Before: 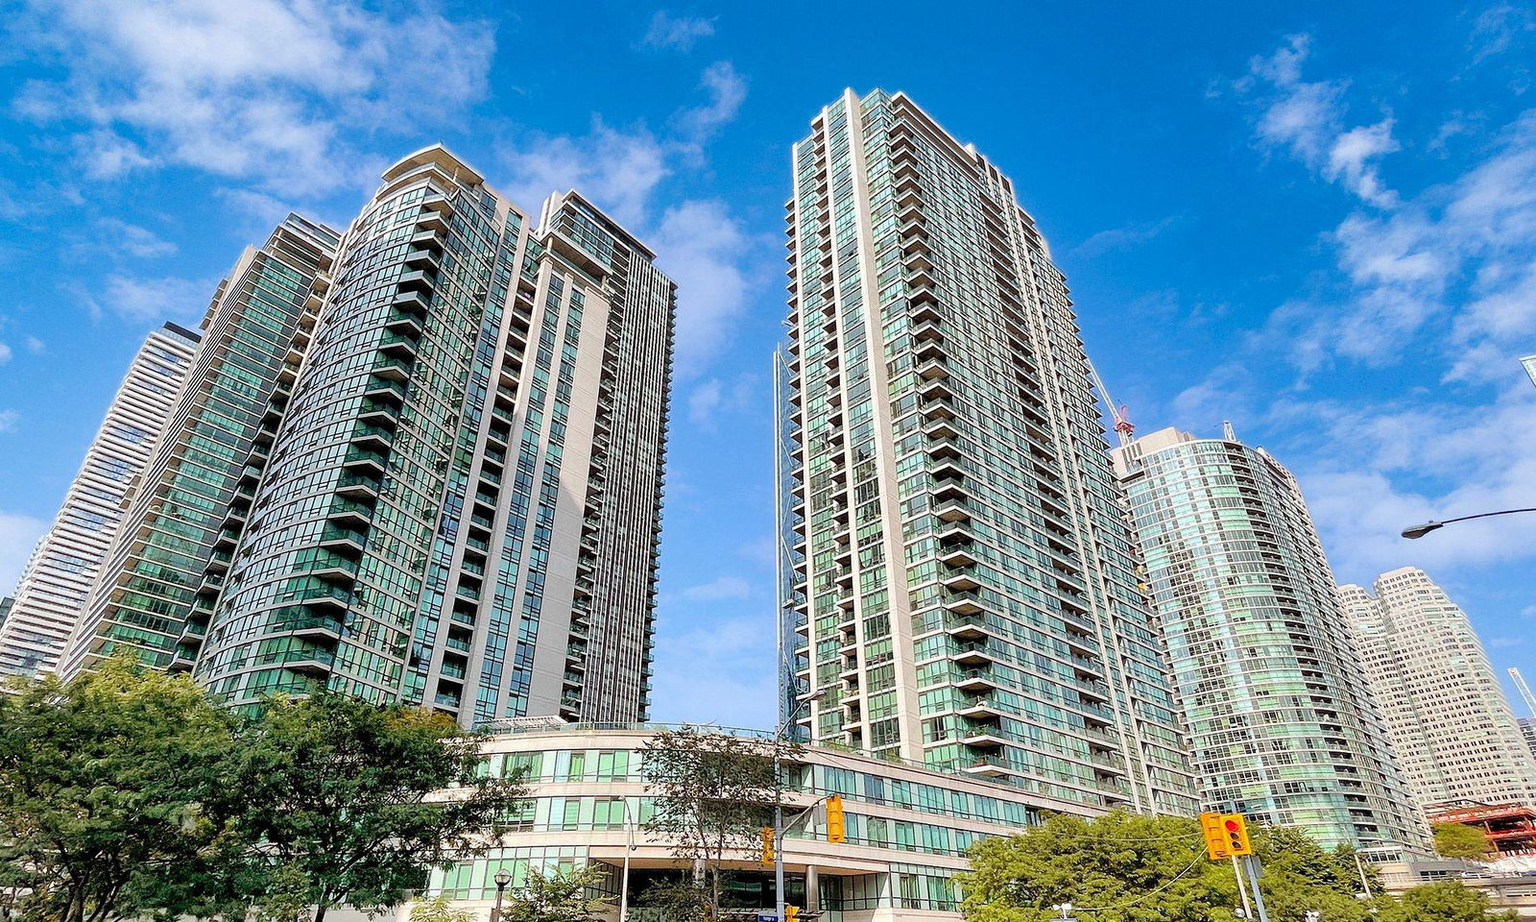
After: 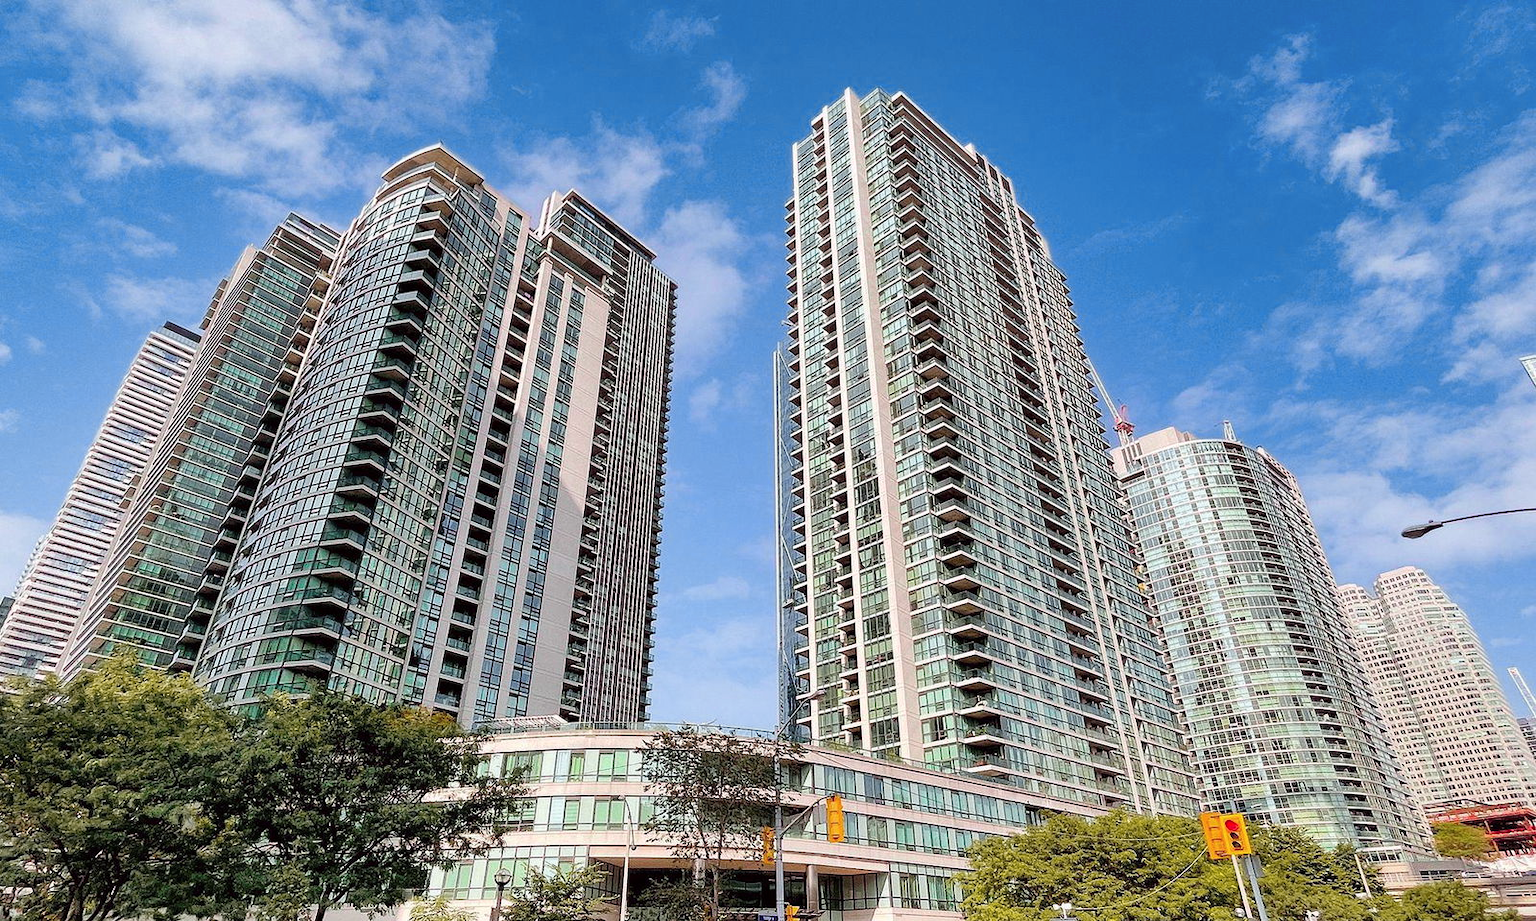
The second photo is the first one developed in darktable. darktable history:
tone curve: curves: ch0 [(0, 0) (0.253, 0.237) (1, 1)]; ch1 [(0, 0) (0.401, 0.42) (0.442, 0.47) (0.491, 0.495) (0.511, 0.523) (0.557, 0.565) (0.66, 0.683) (1, 1)]; ch2 [(0, 0) (0.394, 0.413) (0.5, 0.5) (0.578, 0.568) (1, 1)], color space Lab, independent channels, preserve colors none
